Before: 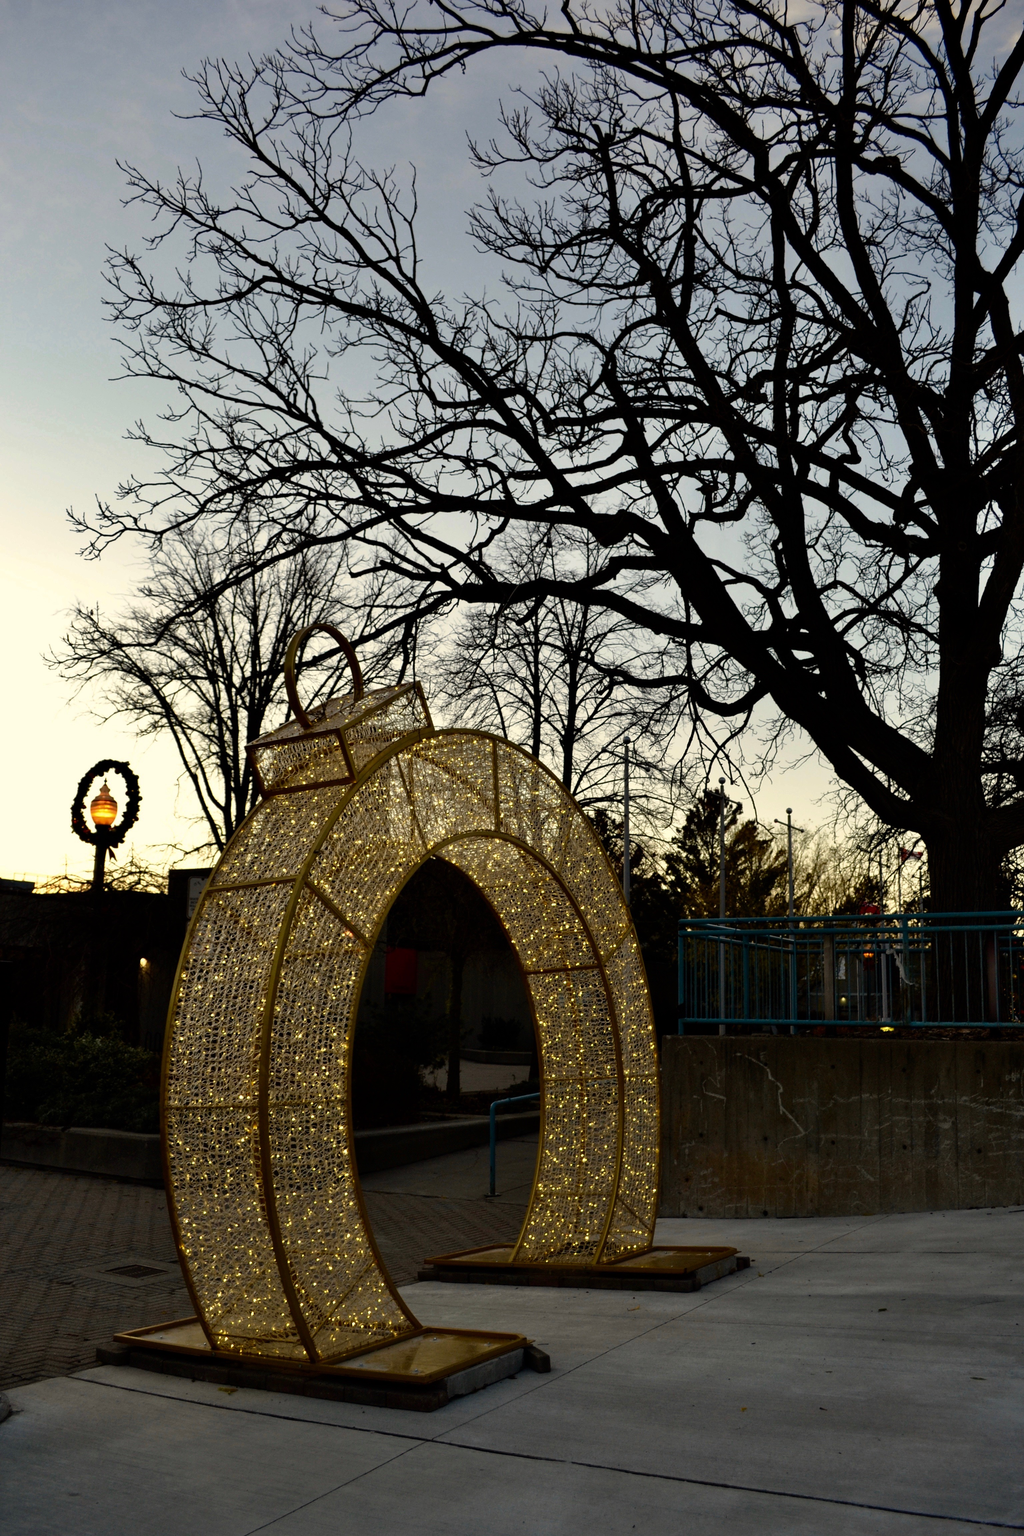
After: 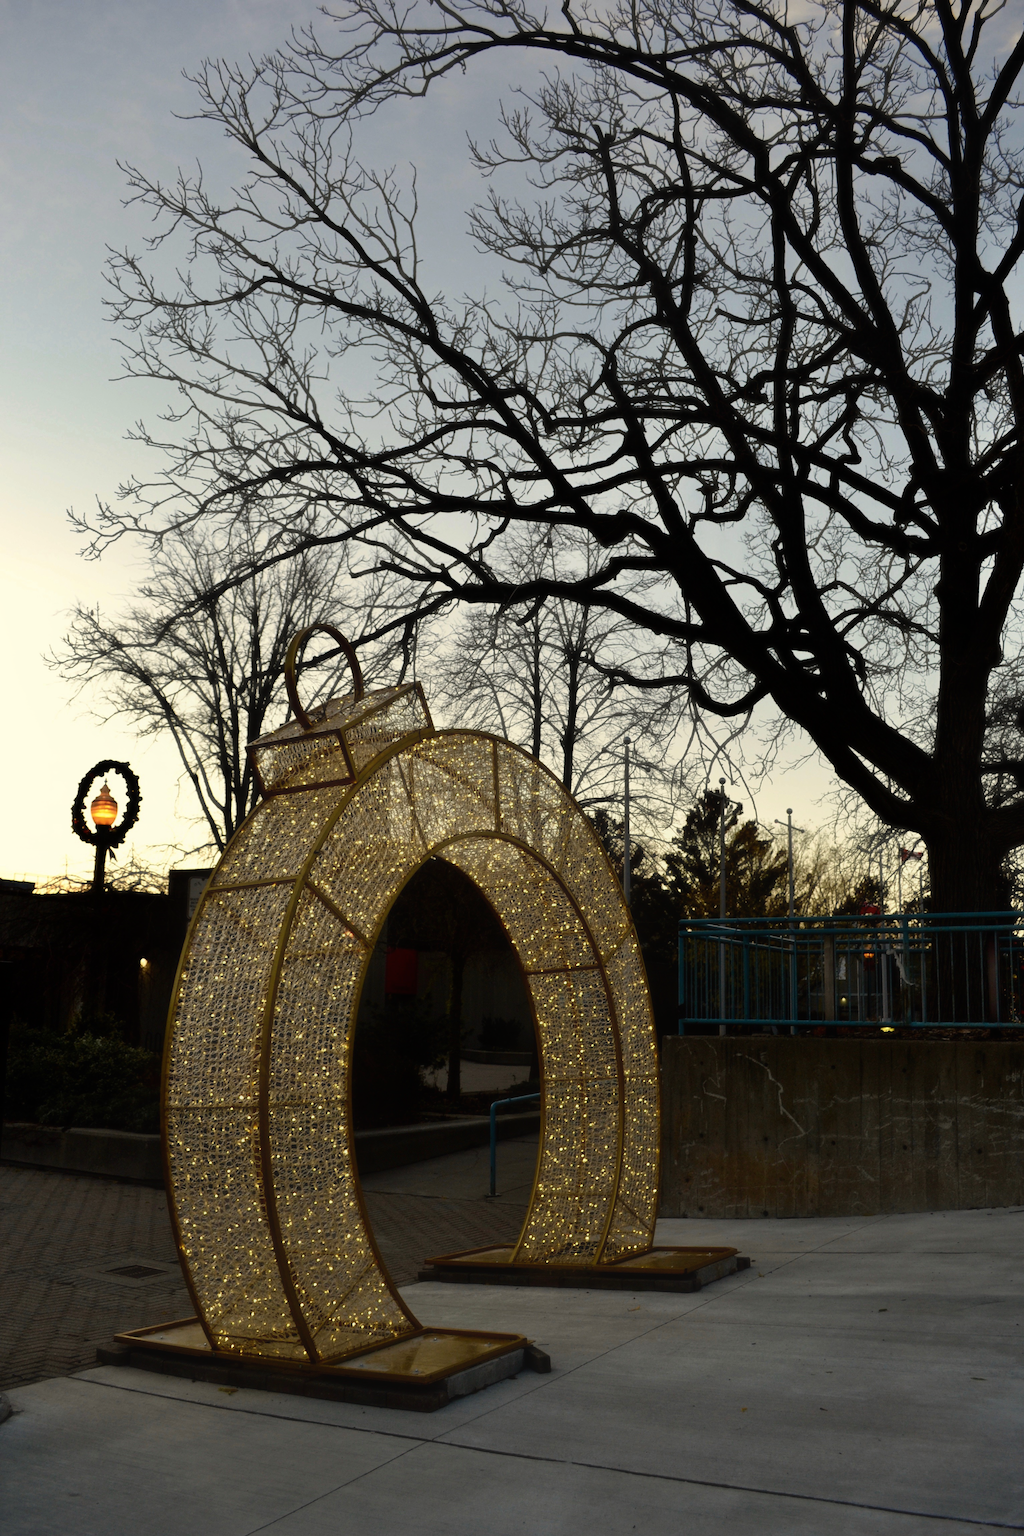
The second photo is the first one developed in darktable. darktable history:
contrast equalizer: octaves 7, y [[0.6 ×6], [0.55 ×6], [0 ×6], [0 ×6], [0 ×6]], mix -0.299
haze removal: strength -0.109, compatibility mode true, adaptive false
